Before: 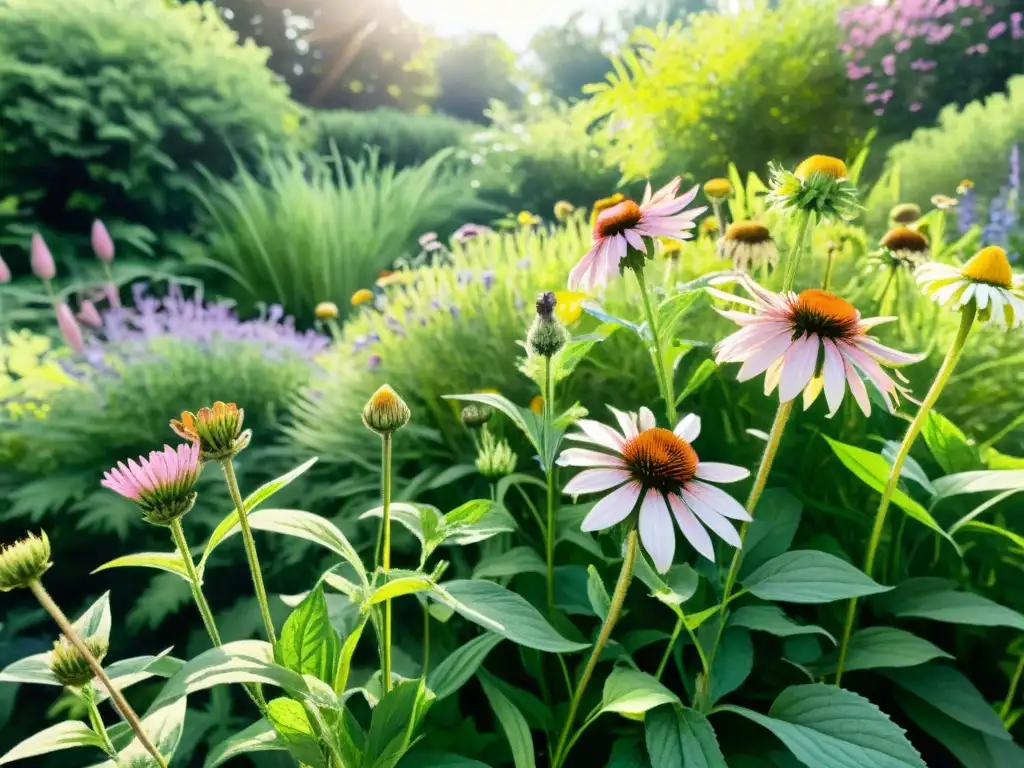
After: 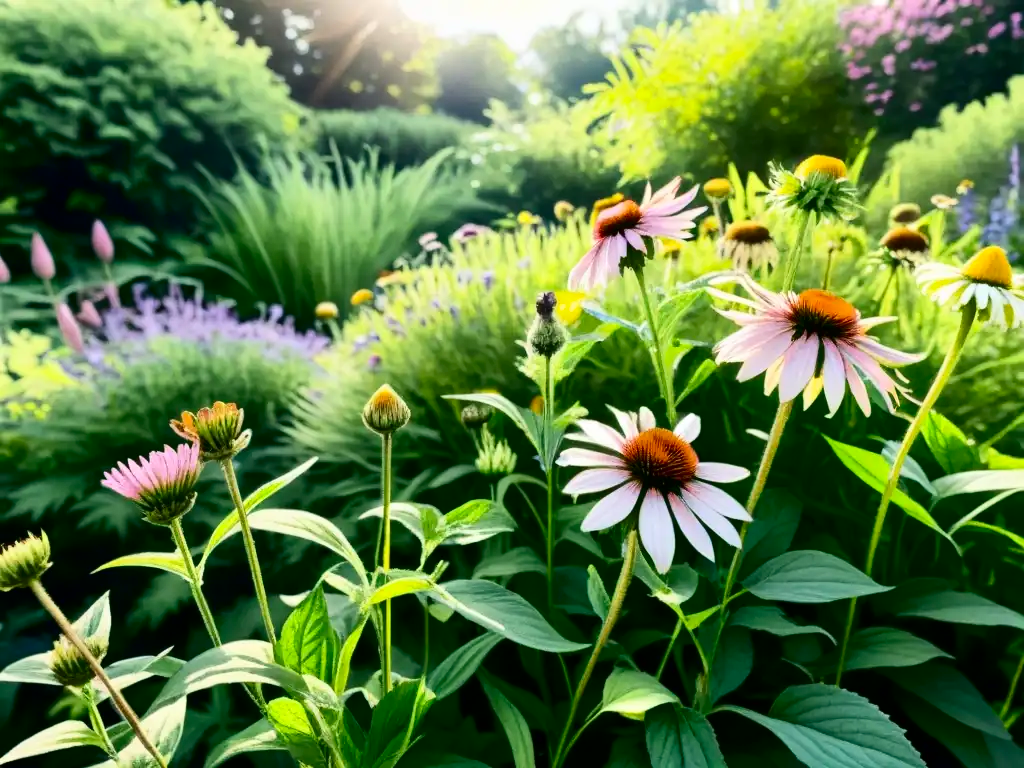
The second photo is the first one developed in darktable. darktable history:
contrast brightness saturation: contrast 0.2, brightness -0.11, saturation 0.1
color zones: mix -62.47%
white balance: emerald 1
